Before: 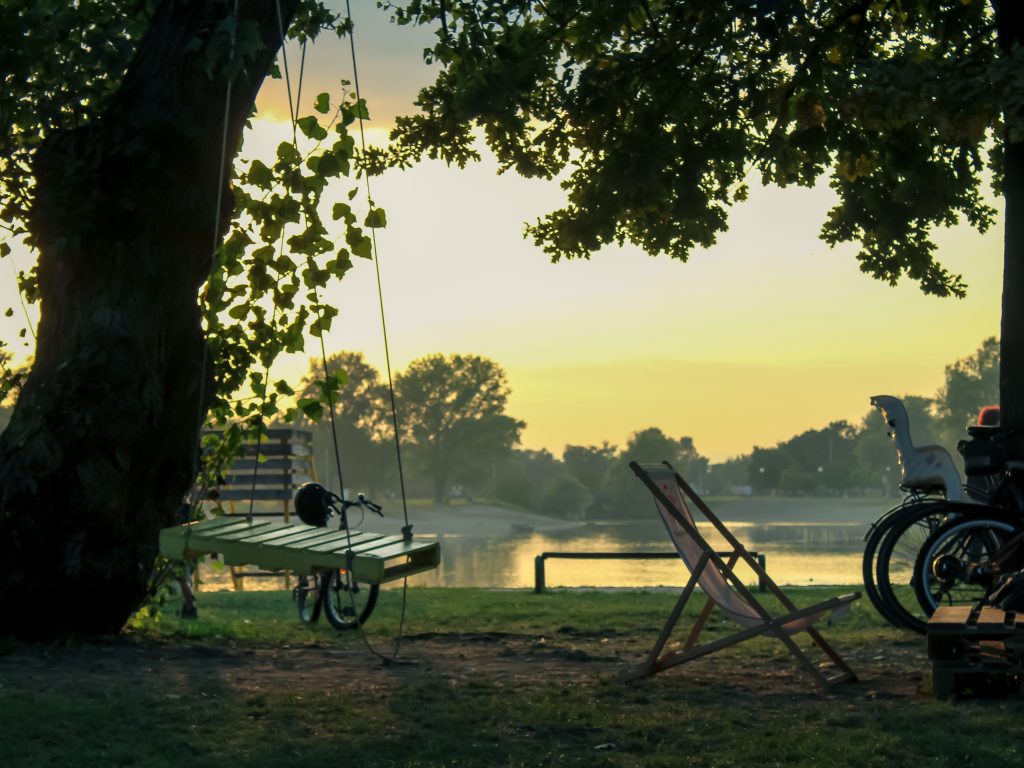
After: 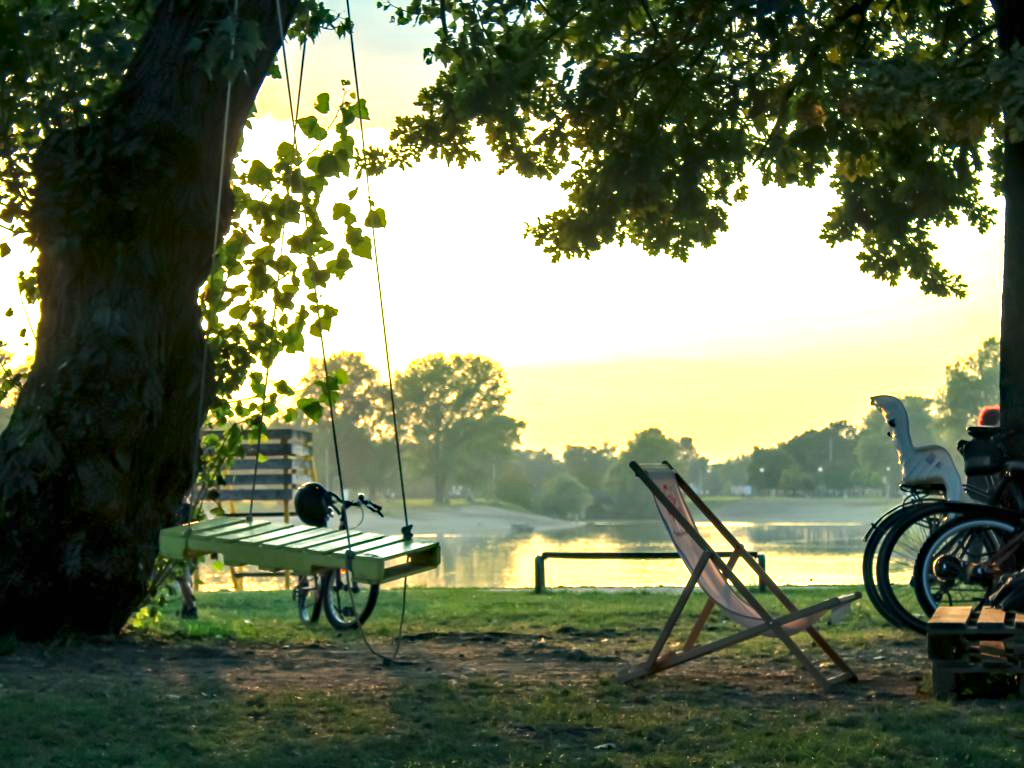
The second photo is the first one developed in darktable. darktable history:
exposure: black level correction 0, exposure 1.5 EV, compensate exposure bias true, compensate highlight preservation false
contrast brightness saturation: contrast 0.03, brightness -0.04
haze removal: compatibility mode true, adaptive false
